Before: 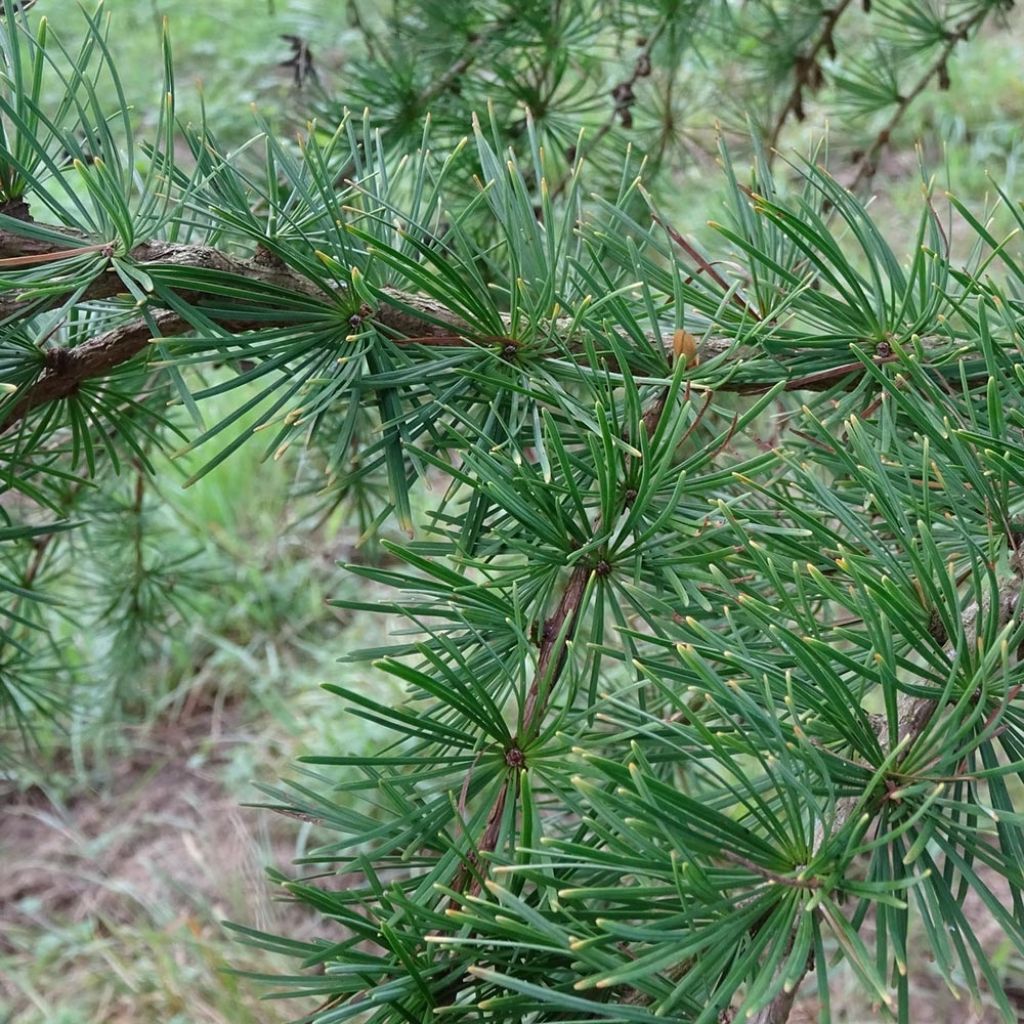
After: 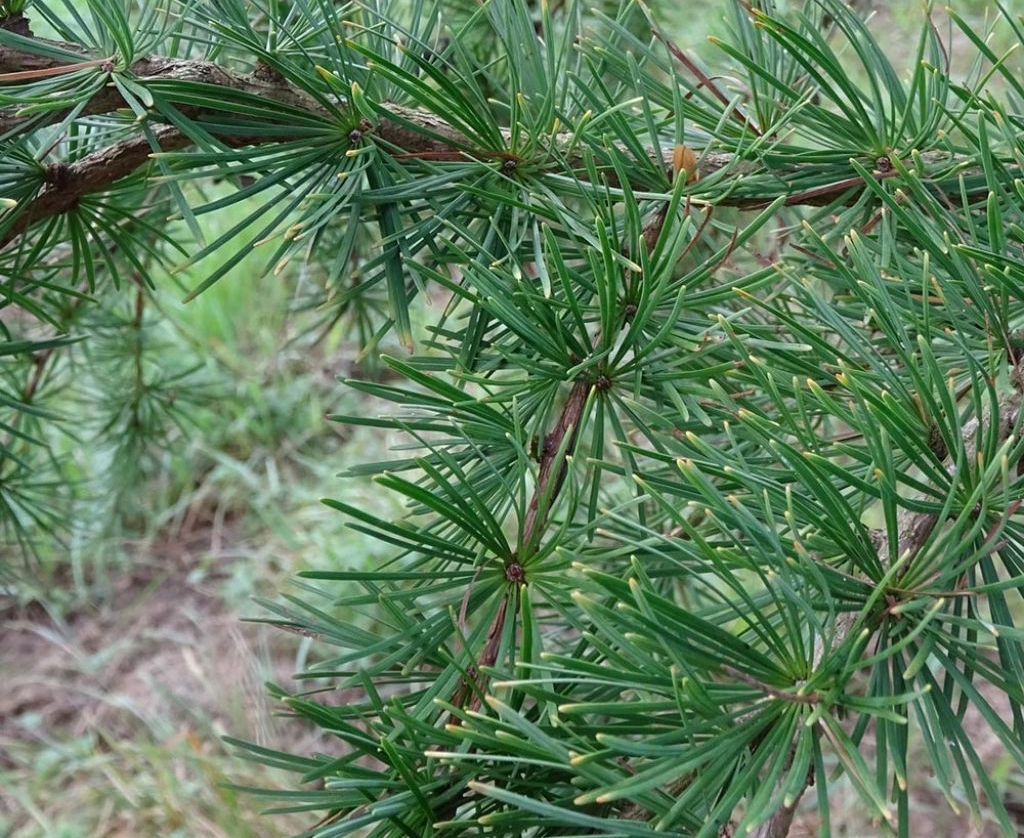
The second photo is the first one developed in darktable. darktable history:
crop and rotate: top 18.157%
